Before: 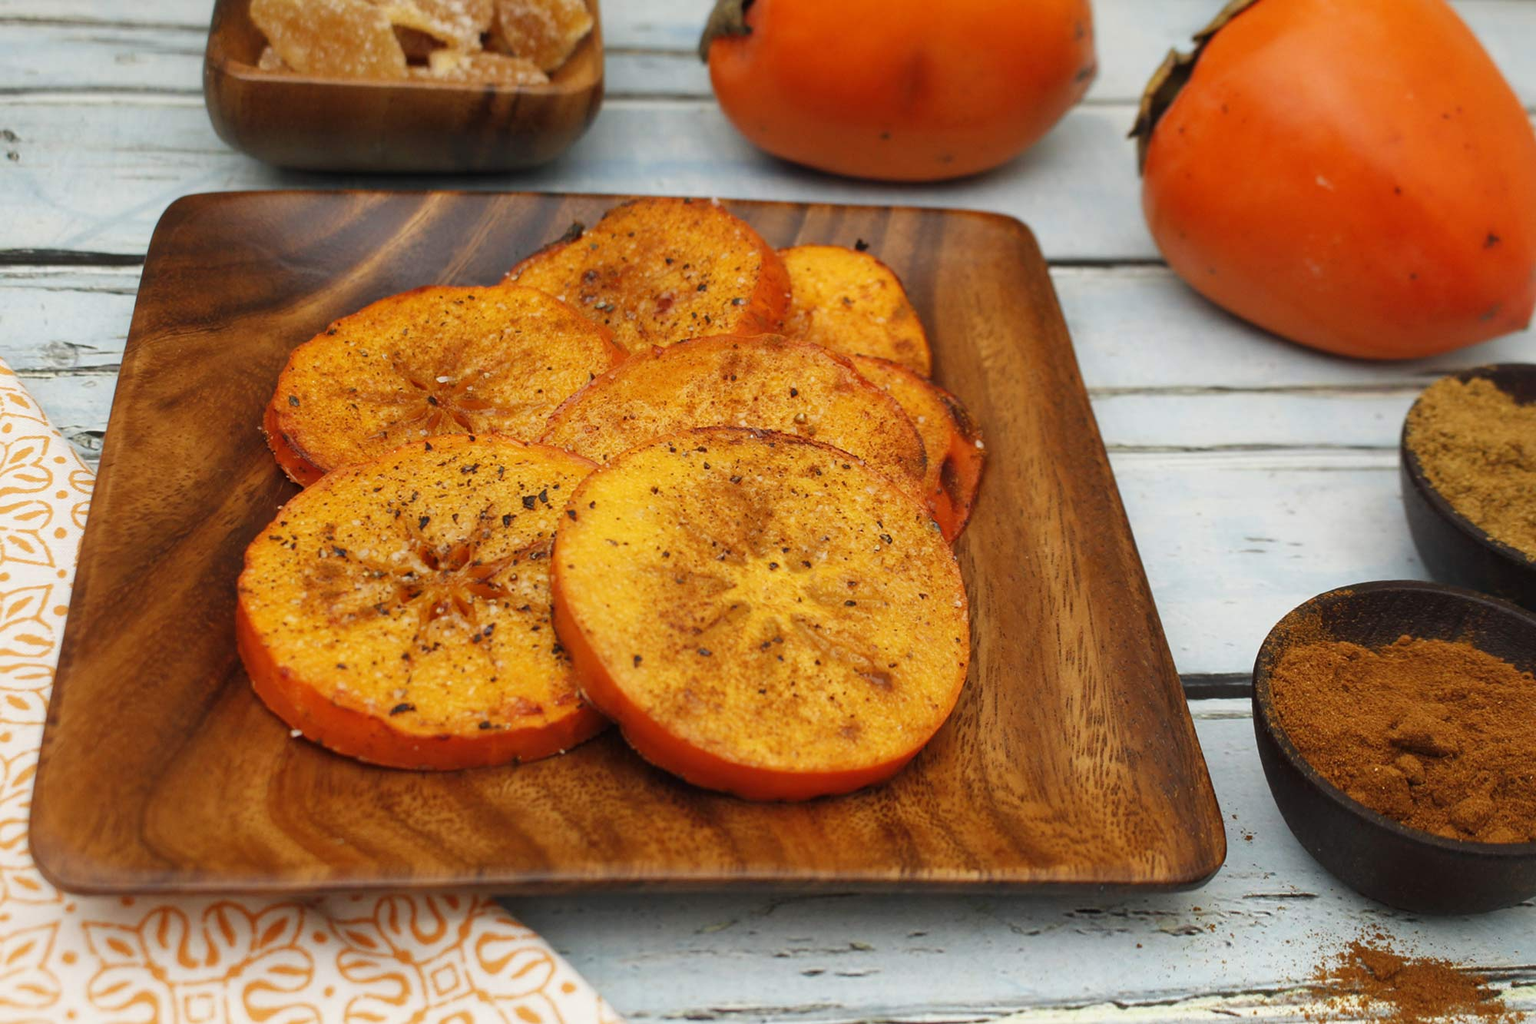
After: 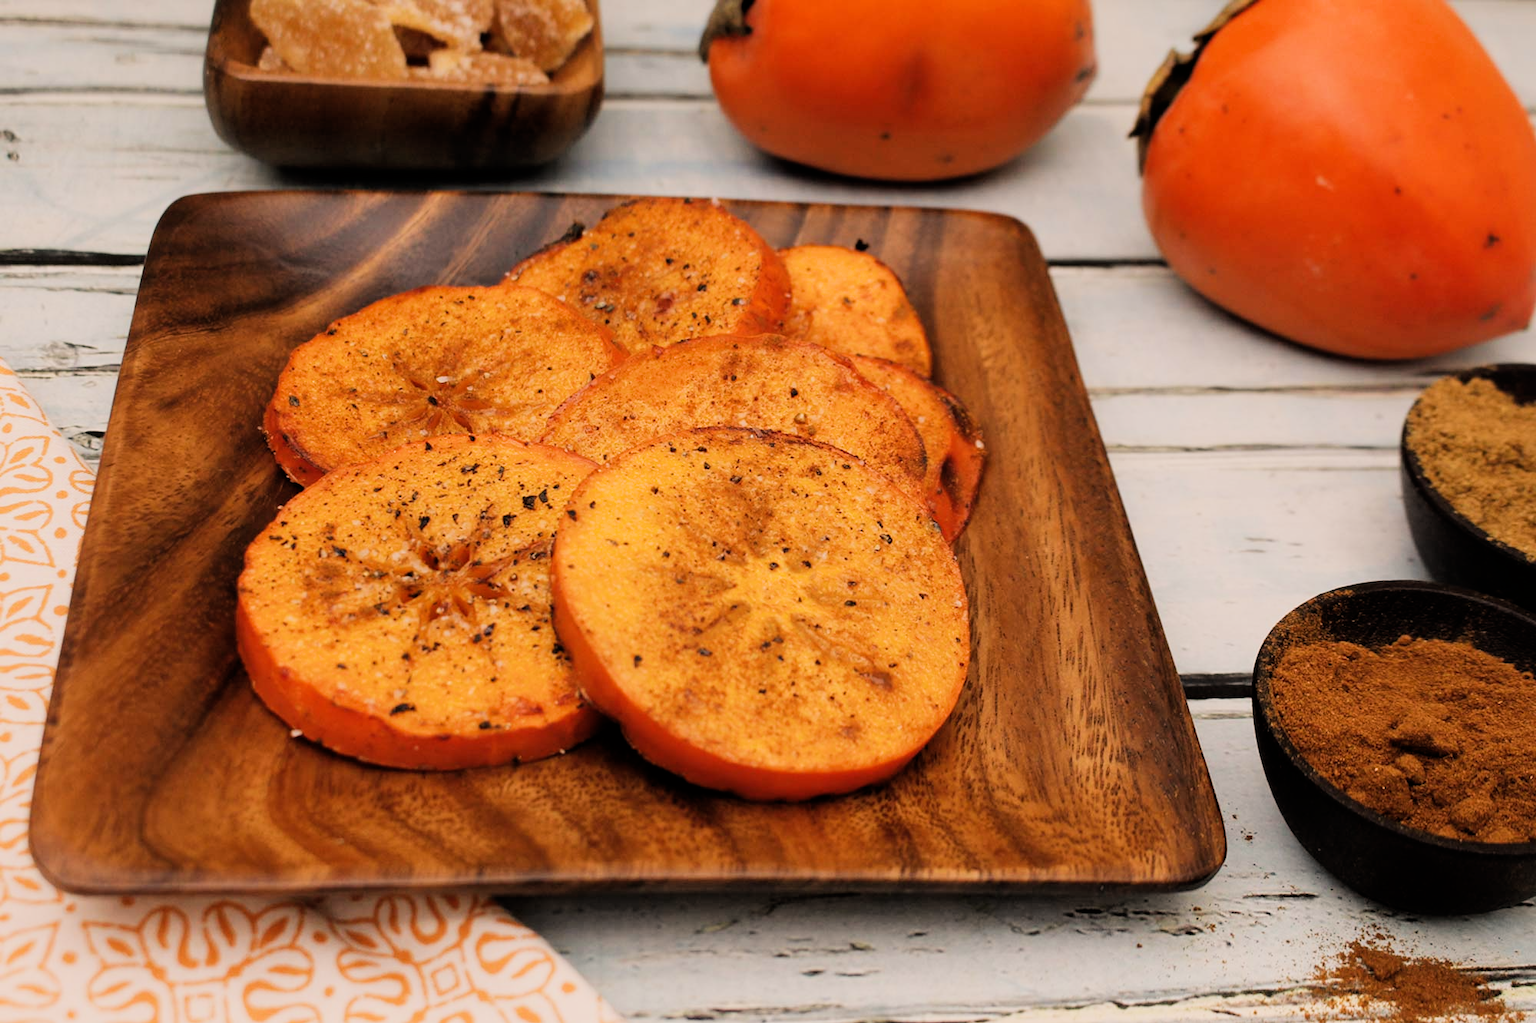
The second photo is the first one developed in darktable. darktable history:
white balance: red 1.127, blue 0.943
filmic rgb: black relative exposure -5 EV, hardness 2.88, contrast 1.3, highlights saturation mix -30%
